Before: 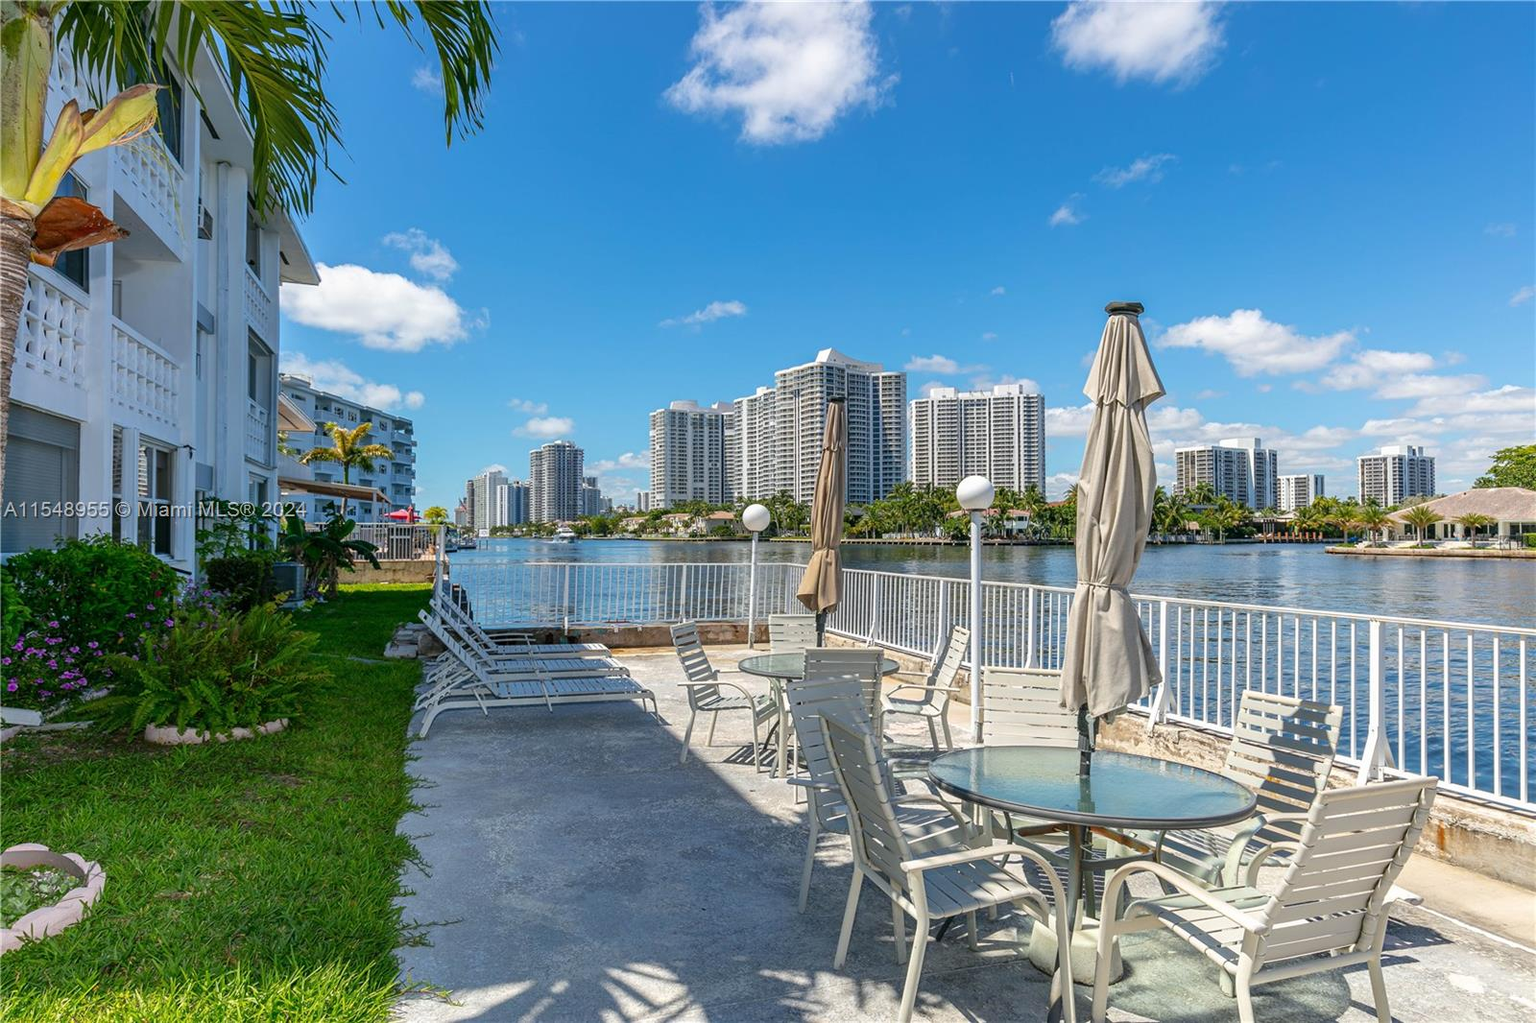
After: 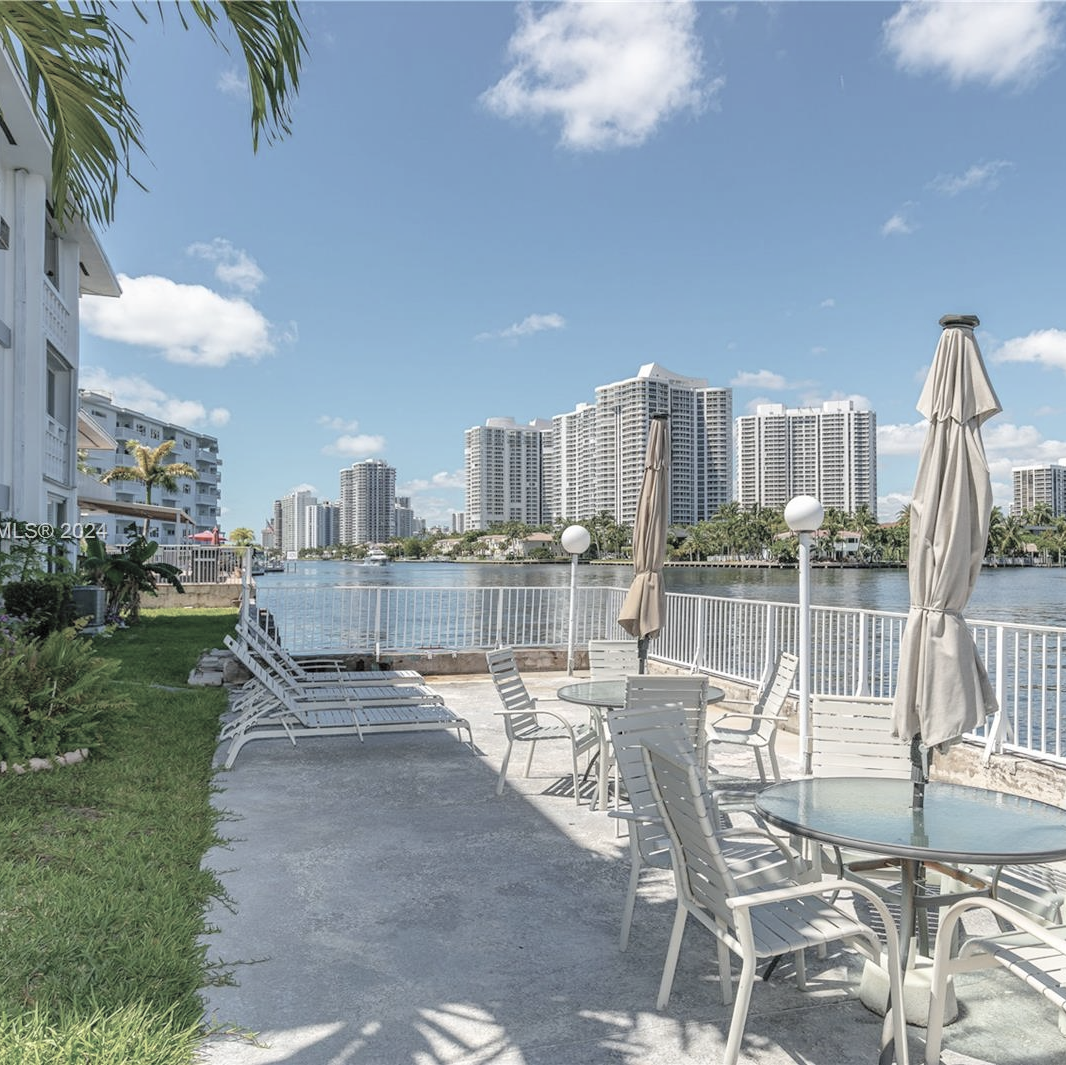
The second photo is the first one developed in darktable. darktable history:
crop and rotate: left 13.342%, right 19.991%
contrast brightness saturation: brightness 0.18, saturation -0.5
